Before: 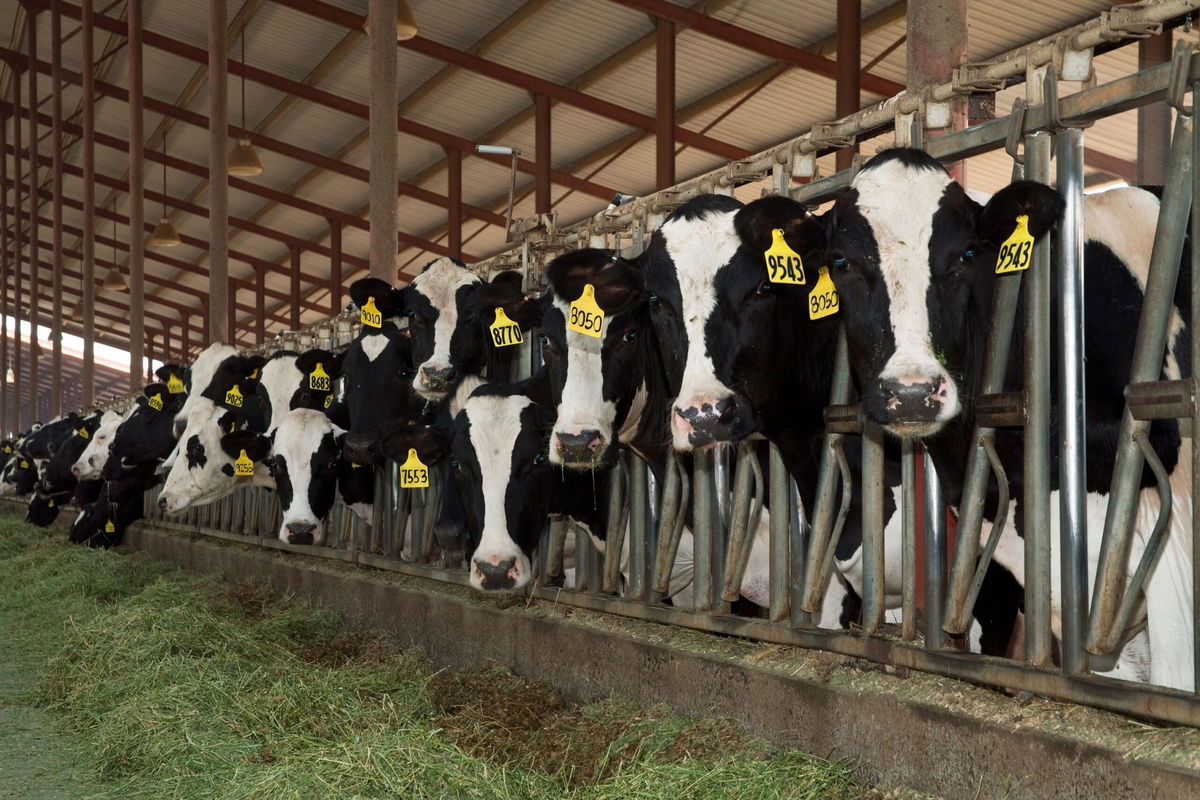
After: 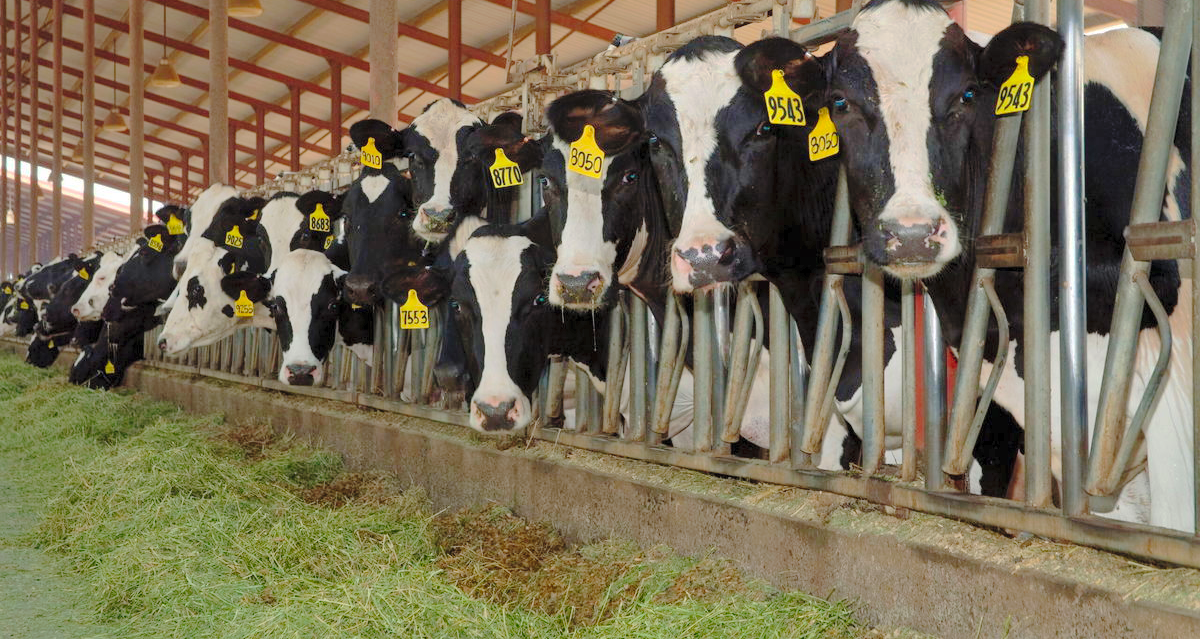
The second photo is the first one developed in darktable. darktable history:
contrast brightness saturation: contrast 0.066, brightness 0.178, saturation 0.413
tone curve: curves: ch0 [(0, 0) (0.003, 0.004) (0.011, 0.01) (0.025, 0.025) (0.044, 0.042) (0.069, 0.064) (0.1, 0.093) (0.136, 0.13) (0.177, 0.182) (0.224, 0.241) (0.277, 0.322) (0.335, 0.409) (0.399, 0.482) (0.468, 0.551) (0.543, 0.606) (0.623, 0.672) (0.709, 0.73) (0.801, 0.81) (0.898, 0.885) (1, 1)], preserve colors none
crop and rotate: top 20.097%
shadows and highlights: on, module defaults
